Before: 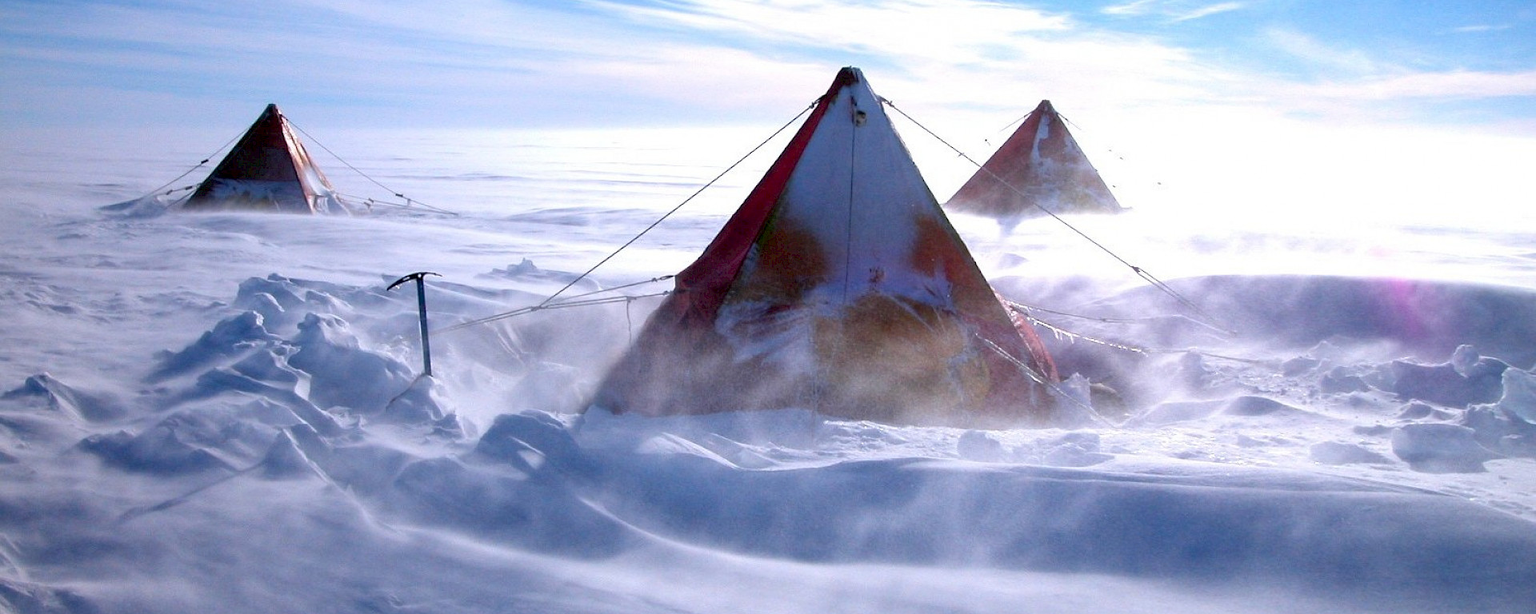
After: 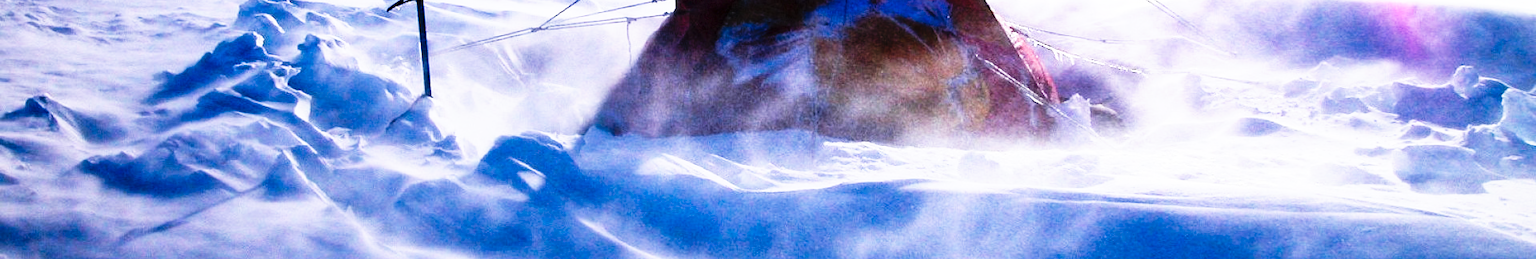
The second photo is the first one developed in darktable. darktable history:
tone curve: curves: ch0 [(0, 0) (0.003, 0.003) (0.011, 0.006) (0.025, 0.01) (0.044, 0.015) (0.069, 0.02) (0.1, 0.027) (0.136, 0.036) (0.177, 0.05) (0.224, 0.07) (0.277, 0.12) (0.335, 0.208) (0.399, 0.334) (0.468, 0.473) (0.543, 0.636) (0.623, 0.795) (0.709, 0.907) (0.801, 0.97) (0.898, 0.989) (1, 1)], preserve colors none
crop: top 45.551%, bottom 12.262%
